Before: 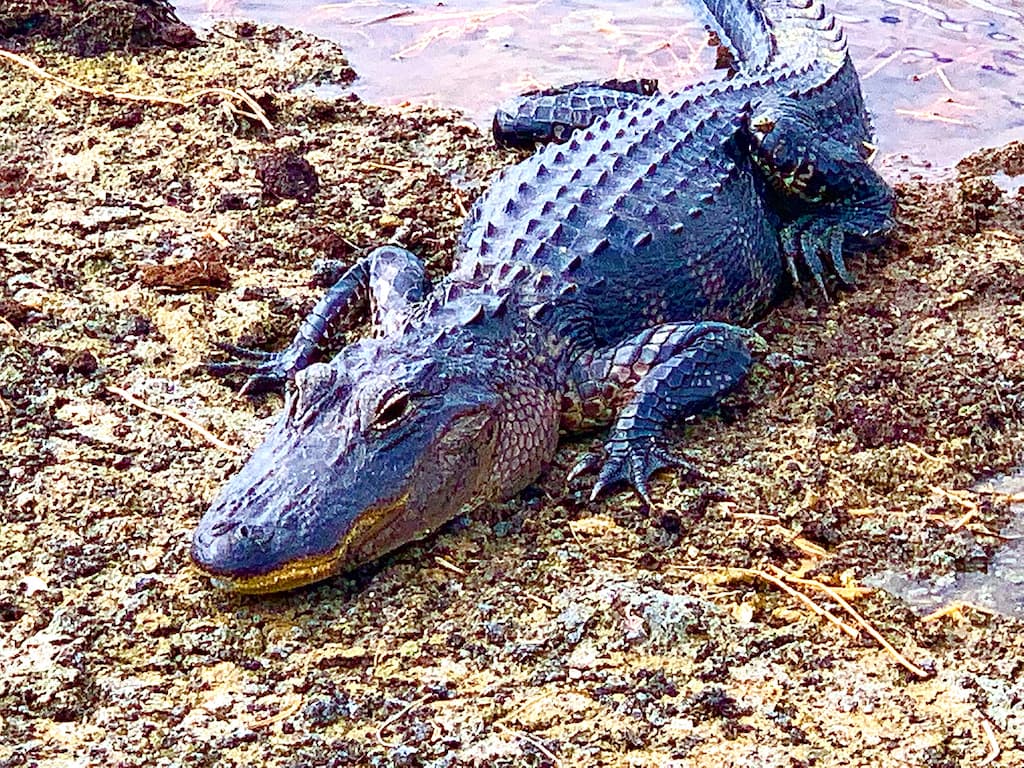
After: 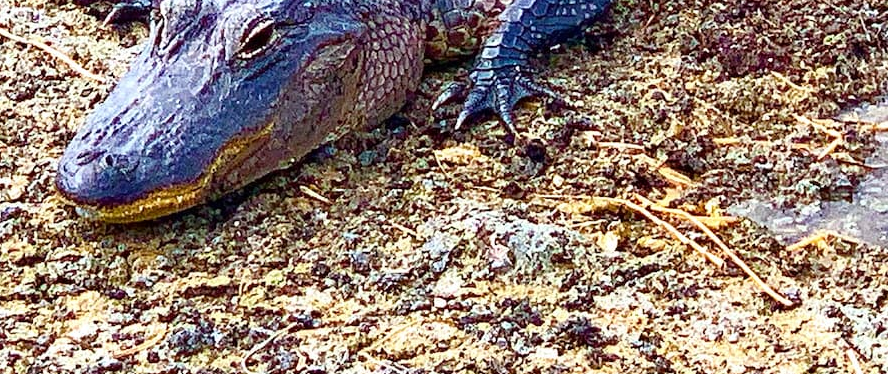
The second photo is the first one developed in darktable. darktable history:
crop and rotate: left 13.273%, top 48.321%, bottom 2.908%
